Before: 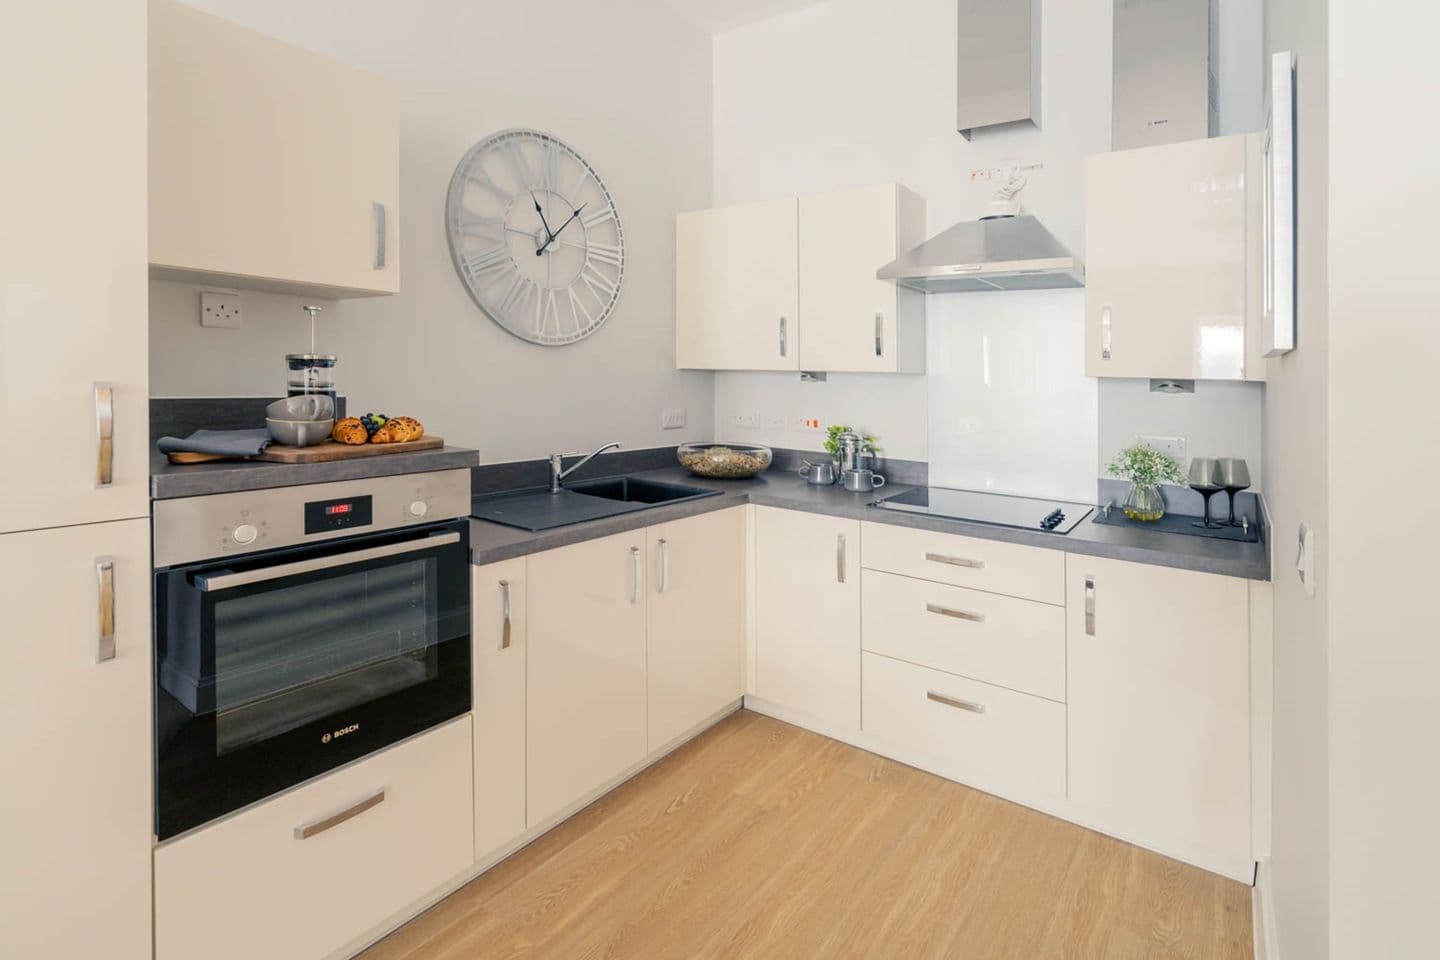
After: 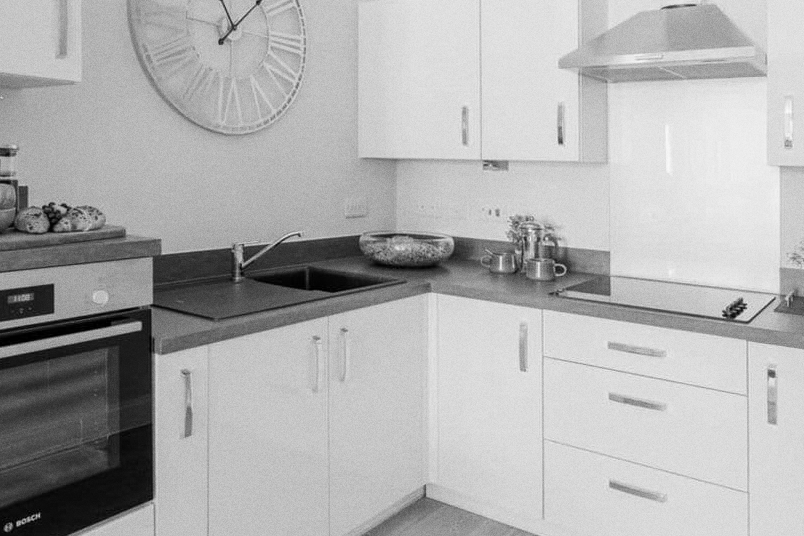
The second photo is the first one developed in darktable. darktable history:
velvia: on, module defaults
grain: coarseness 0.09 ISO
monochrome: on, module defaults
crop and rotate: left 22.13%, top 22.054%, right 22.026%, bottom 22.102%
color correction: highlights a* -9.73, highlights b* -21.22
